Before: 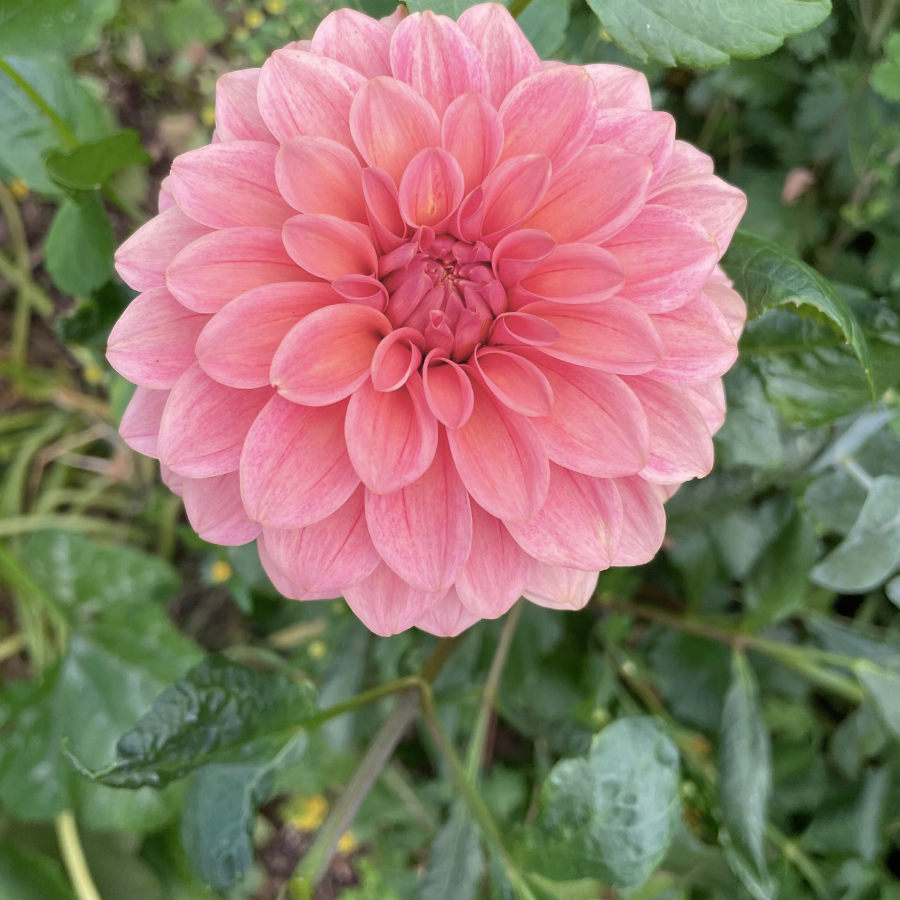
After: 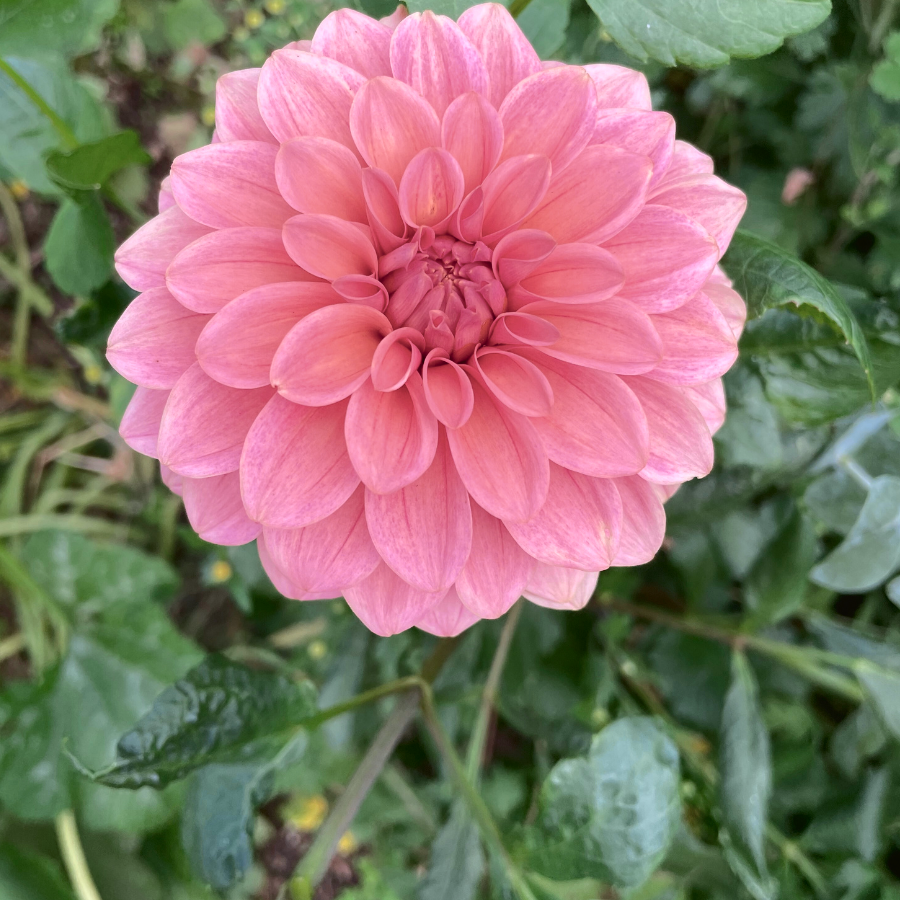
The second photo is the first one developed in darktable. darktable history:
white balance: red 0.984, blue 1.059
tone curve: curves: ch0 [(0, 0.021) (0.059, 0.053) (0.212, 0.18) (0.337, 0.304) (0.495, 0.505) (0.725, 0.731) (0.89, 0.919) (1, 1)]; ch1 [(0, 0) (0.094, 0.081) (0.311, 0.282) (0.421, 0.417) (0.479, 0.475) (0.54, 0.55) (0.615, 0.65) (0.683, 0.688) (1, 1)]; ch2 [(0, 0) (0.257, 0.217) (0.44, 0.431) (0.498, 0.507) (0.603, 0.598) (1, 1)], color space Lab, independent channels, preserve colors none
